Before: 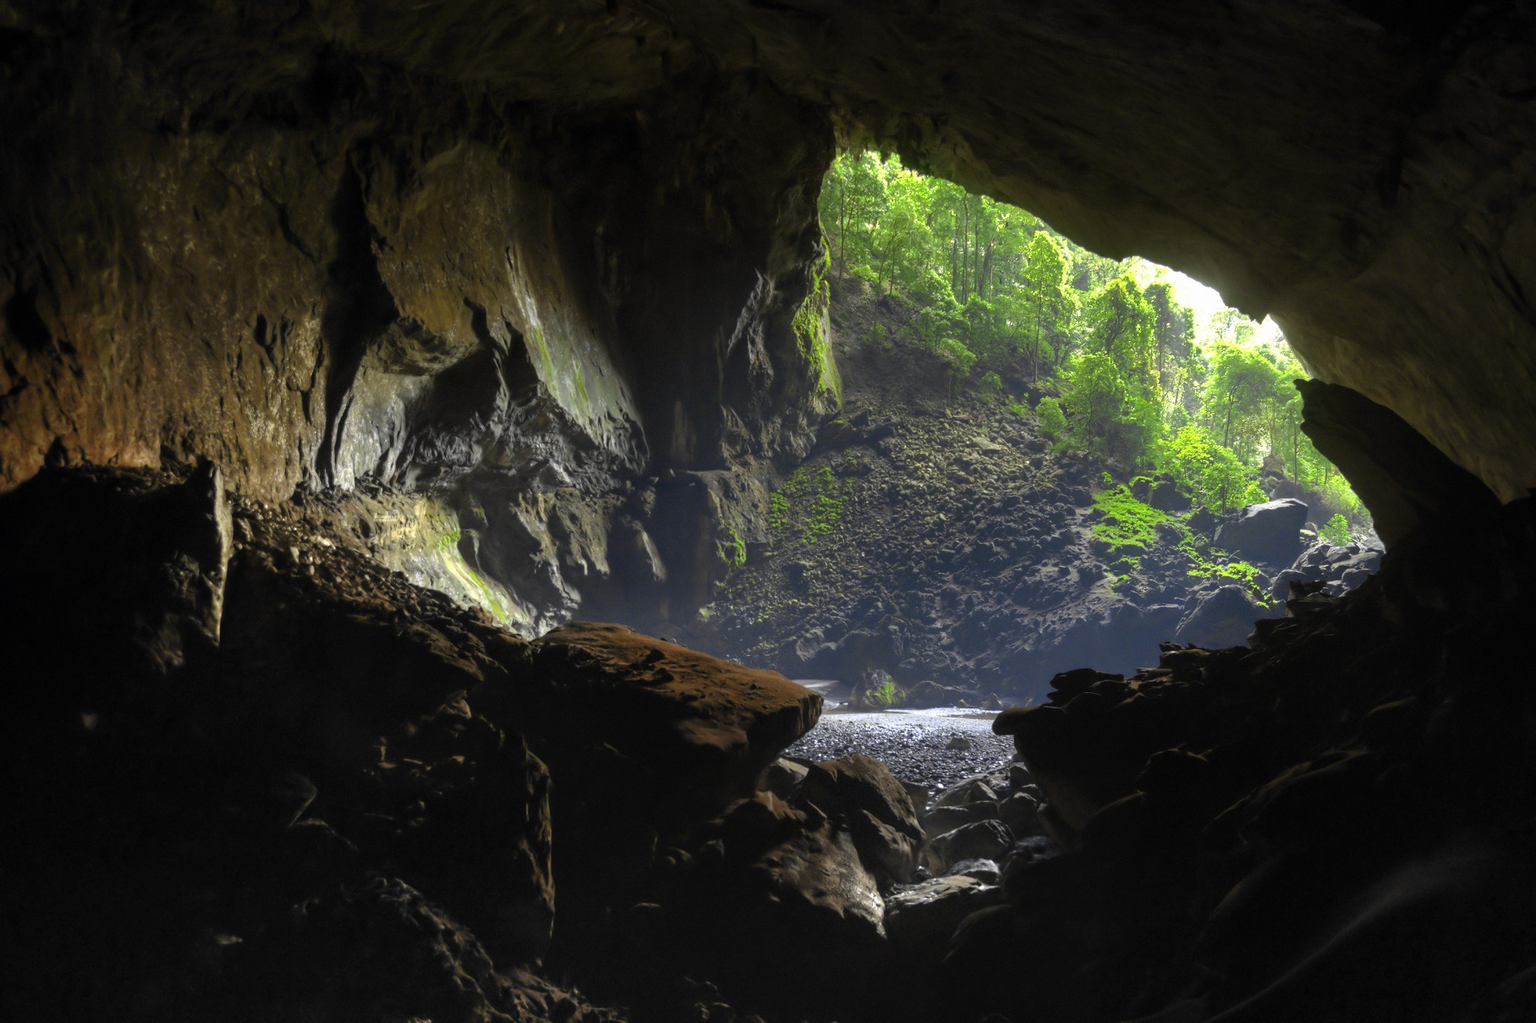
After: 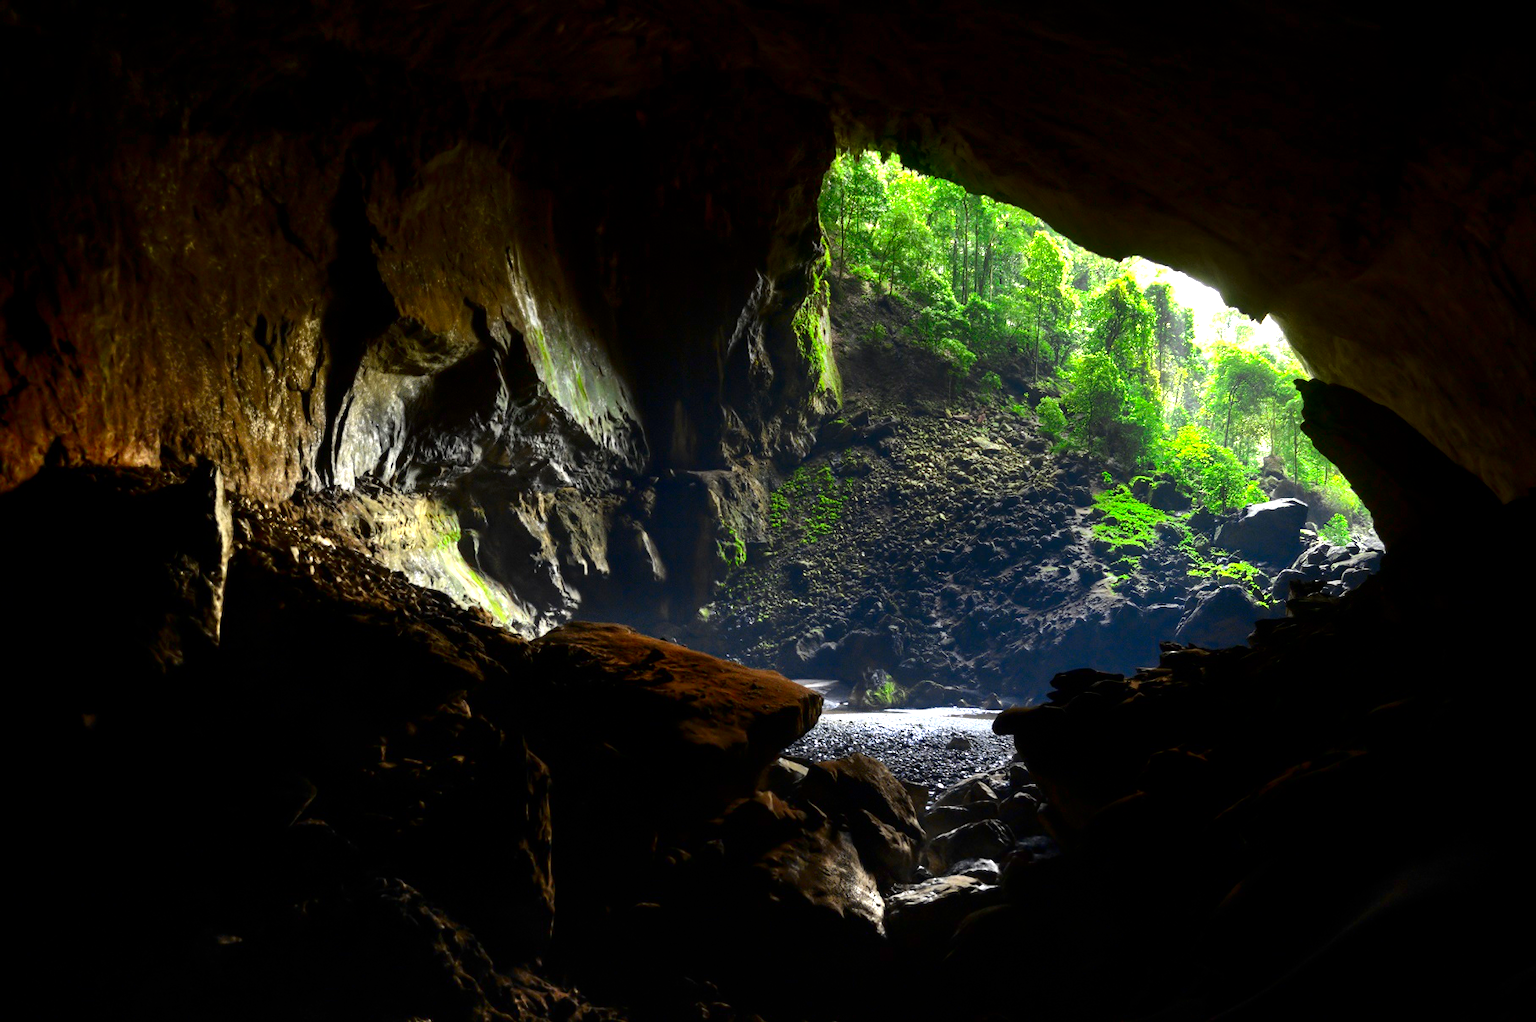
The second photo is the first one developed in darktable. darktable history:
exposure: exposure 0.657 EV, compensate highlight preservation false
contrast brightness saturation: contrast 0.19, brightness -0.24, saturation 0.11
